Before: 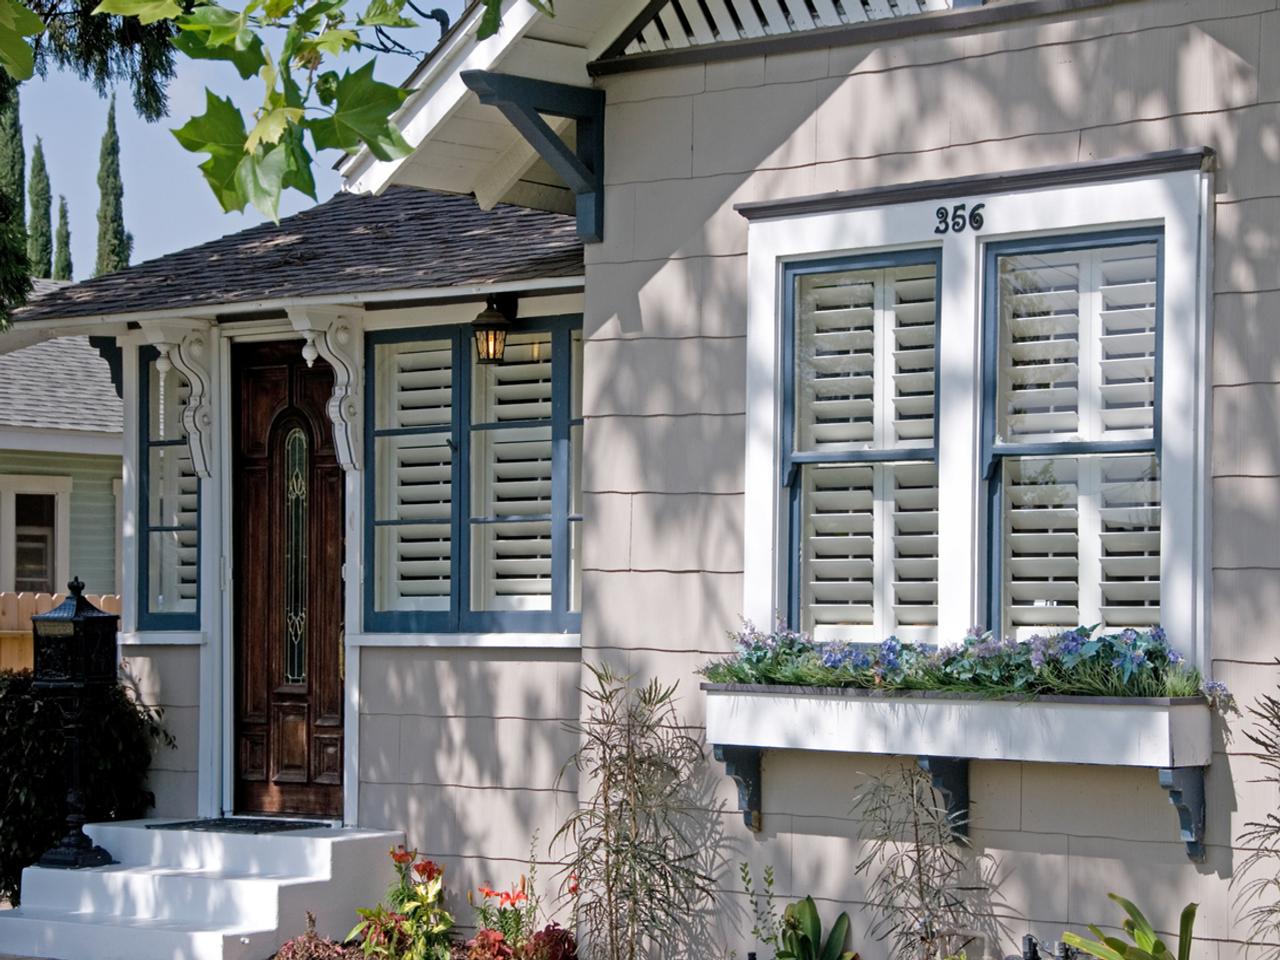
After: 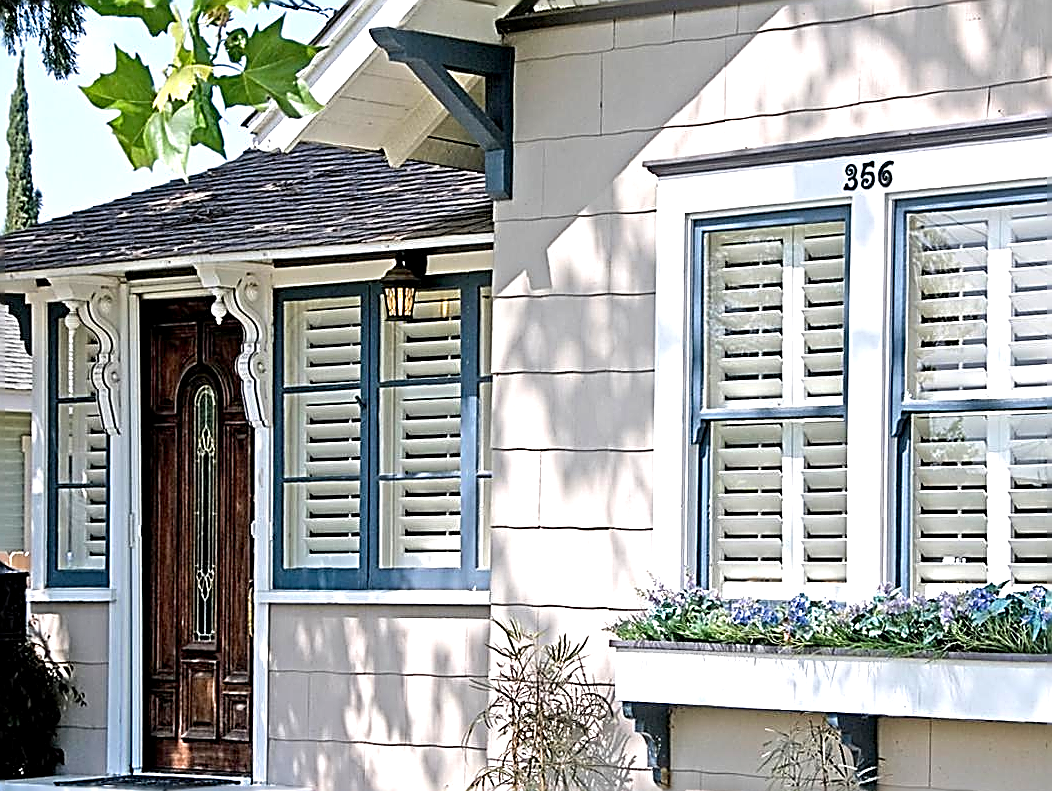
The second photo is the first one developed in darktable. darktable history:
crop and rotate: left 7.163%, top 4.533%, right 10.6%, bottom 13.048%
exposure: black level correction 0.002, exposure 1 EV, compensate highlight preservation false
sharpen: amount 1.86
